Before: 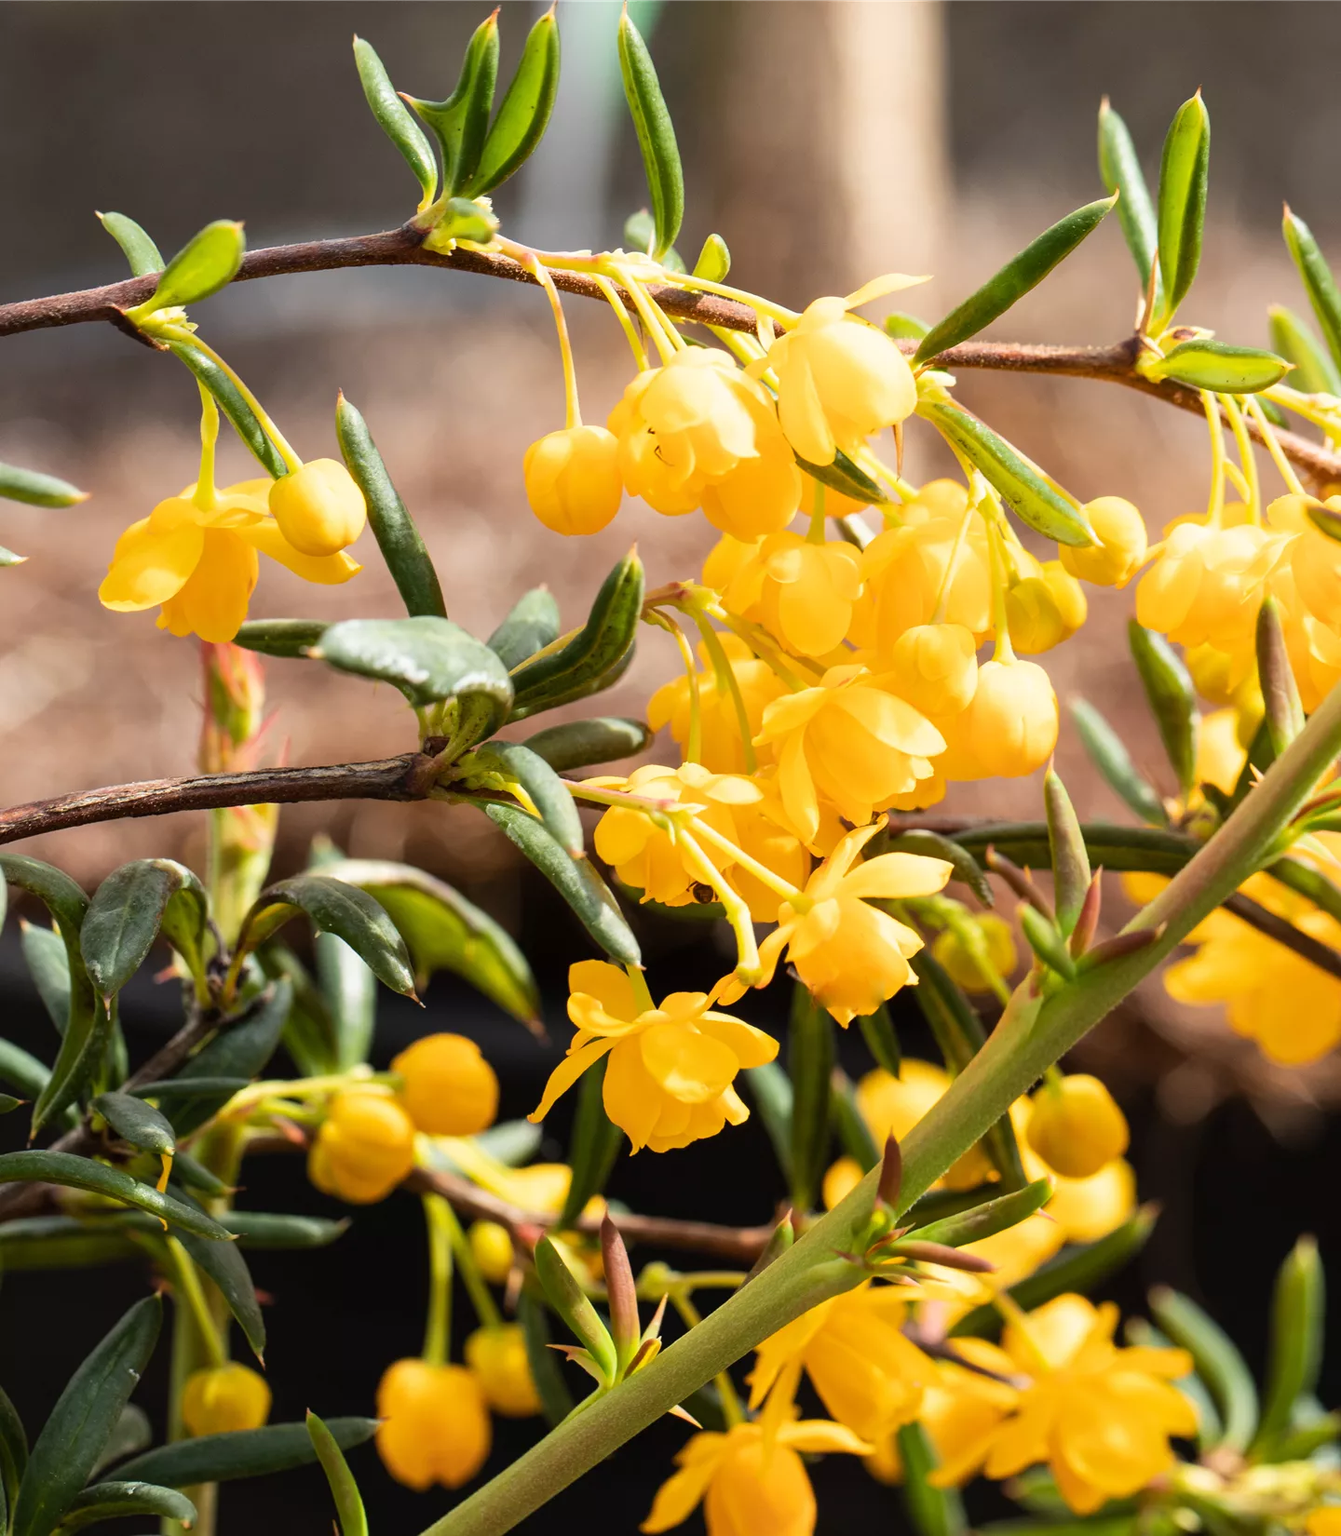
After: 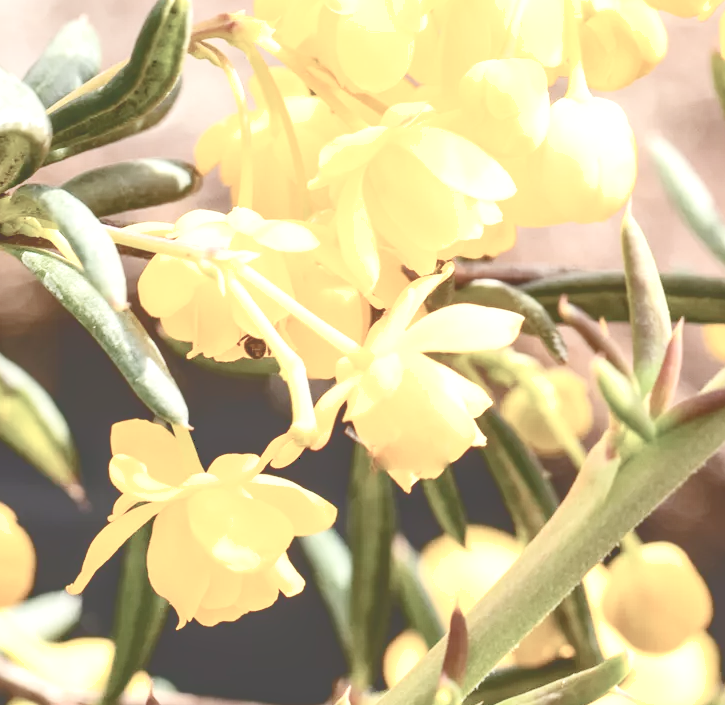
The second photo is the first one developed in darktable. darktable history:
crop: left 34.764%, top 37.122%, right 14.885%, bottom 20.101%
shadows and highlights: shadows 10.66, white point adjustment 0.981, highlights -40.03
tone curve: curves: ch0 [(0, 0) (0.003, 0.172) (0.011, 0.177) (0.025, 0.177) (0.044, 0.177) (0.069, 0.178) (0.1, 0.181) (0.136, 0.19) (0.177, 0.208) (0.224, 0.226) (0.277, 0.274) (0.335, 0.338) (0.399, 0.43) (0.468, 0.535) (0.543, 0.635) (0.623, 0.726) (0.709, 0.815) (0.801, 0.882) (0.898, 0.936) (1, 1)], color space Lab, independent channels, preserve colors none
color correction: highlights b* -0.029, saturation 0.476
local contrast: on, module defaults
base curve: curves: ch0 [(0, 0) (0.204, 0.334) (0.55, 0.733) (1, 1)], preserve colors none
levels: levels [0, 0.397, 0.955]
